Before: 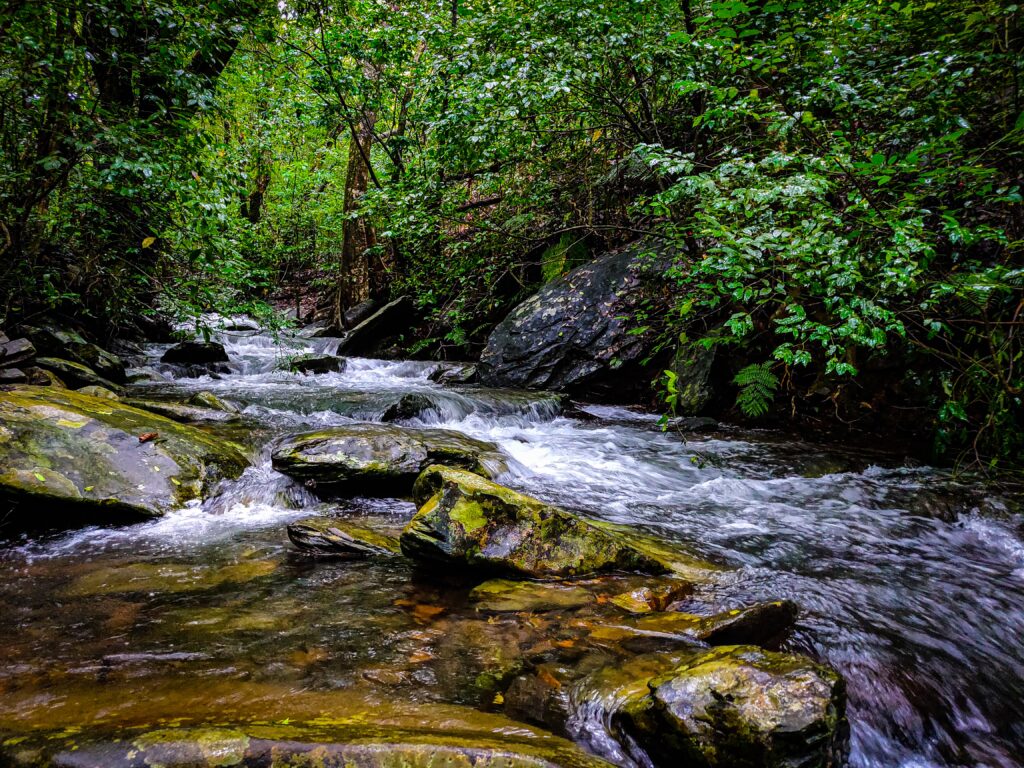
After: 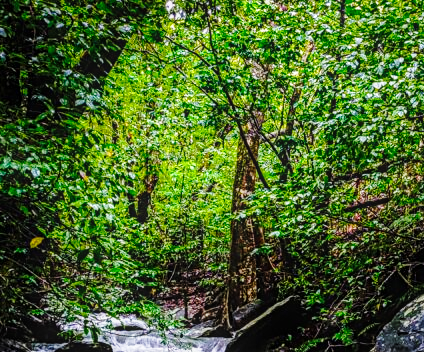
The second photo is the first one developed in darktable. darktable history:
contrast equalizer: y [[0.514, 0.573, 0.581, 0.508, 0.5, 0.5], [0.5 ×6], [0.5 ×6], [0 ×6], [0 ×6]], mix -0.989
base curve: curves: ch0 [(0, 0) (0.028, 0.03) (0.121, 0.232) (0.46, 0.748) (0.859, 0.968) (1, 1)], preserve colors none
crop and rotate: left 10.966%, top 0.058%, right 47.587%, bottom 54.028%
local contrast: on, module defaults
